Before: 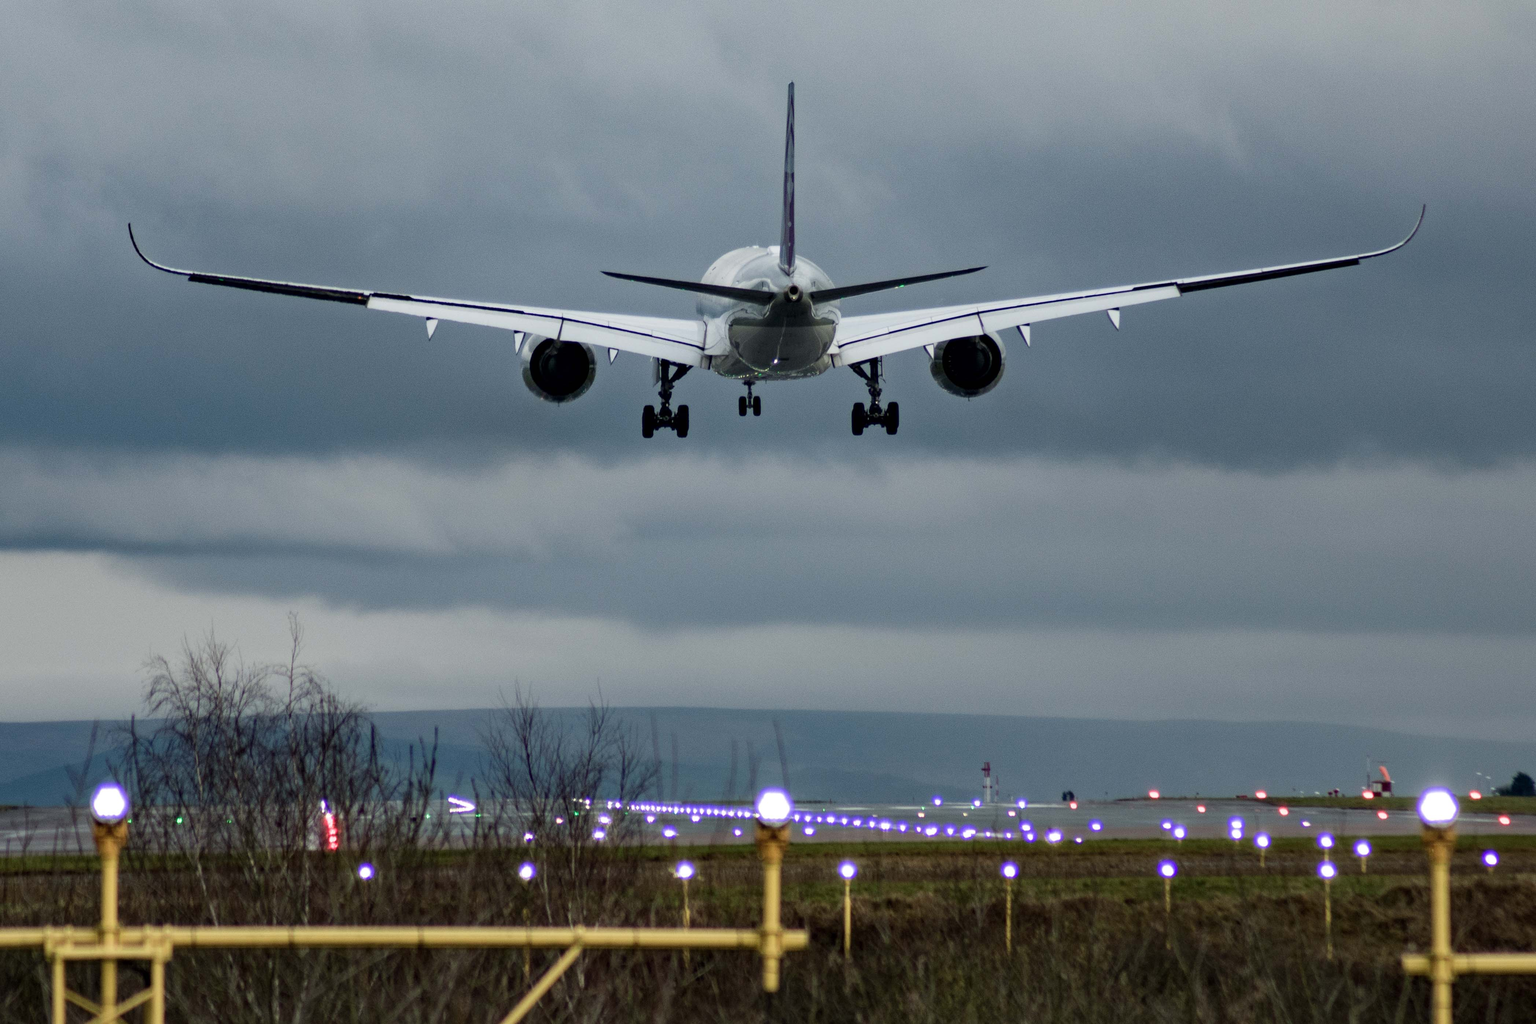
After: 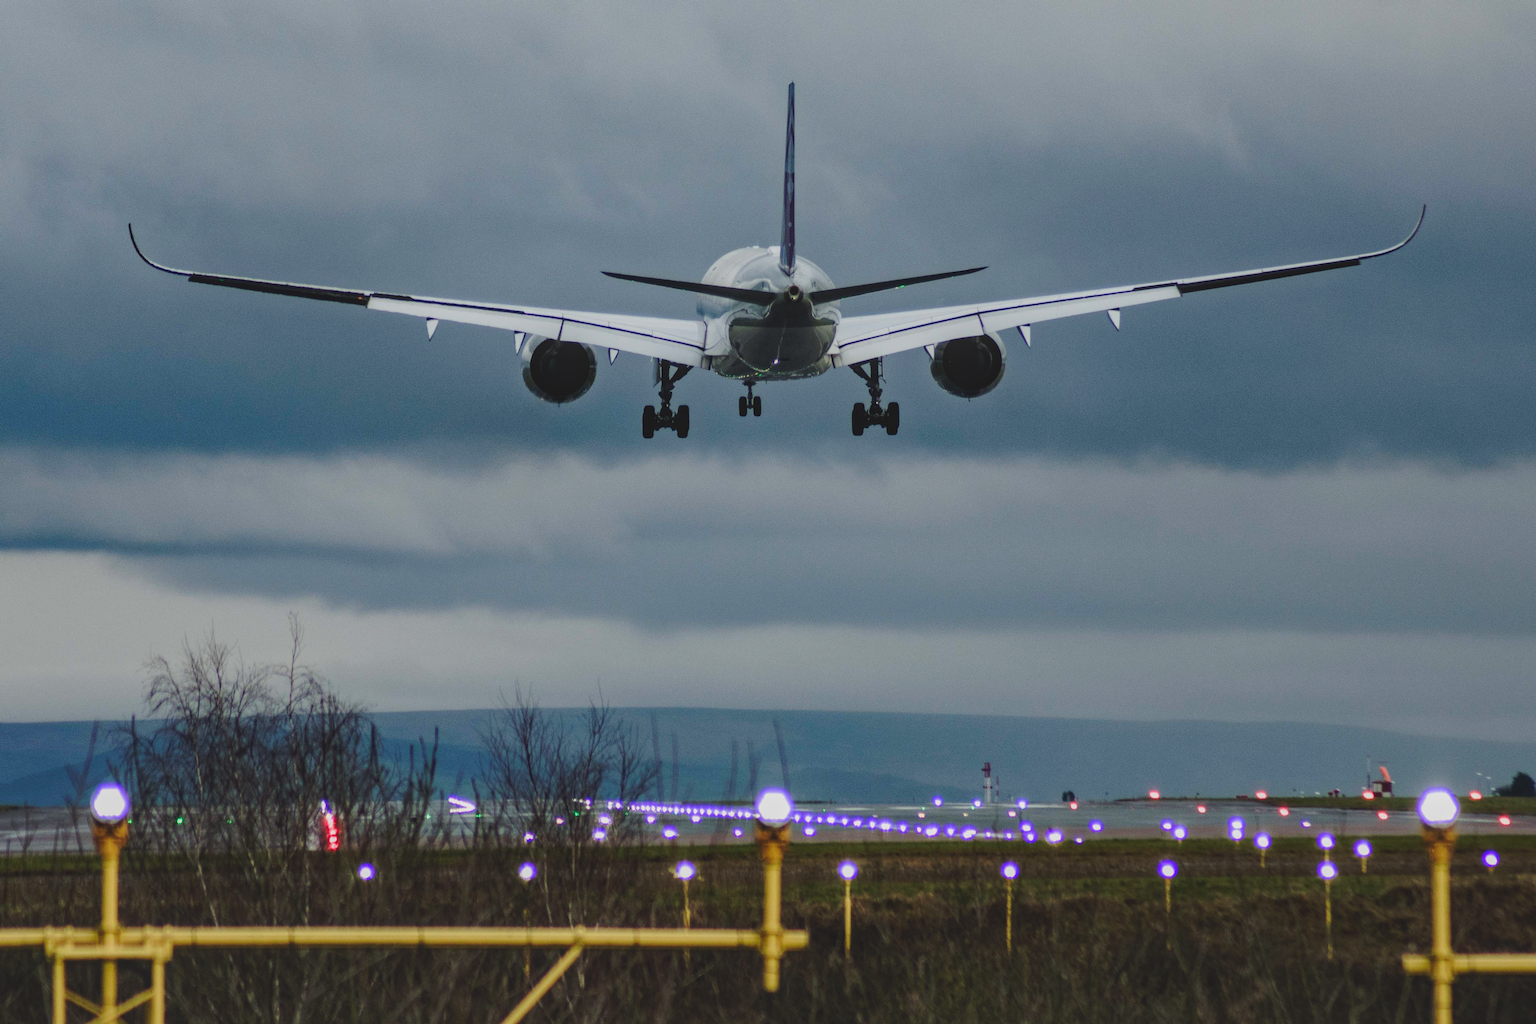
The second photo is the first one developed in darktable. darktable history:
base curve: curves: ch0 [(0, 0) (0.073, 0.04) (0.157, 0.139) (0.492, 0.492) (0.758, 0.758) (1, 1)], preserve colors none
local contrast: on, module defaults
contrast brightness saturation: contrast -0.276
